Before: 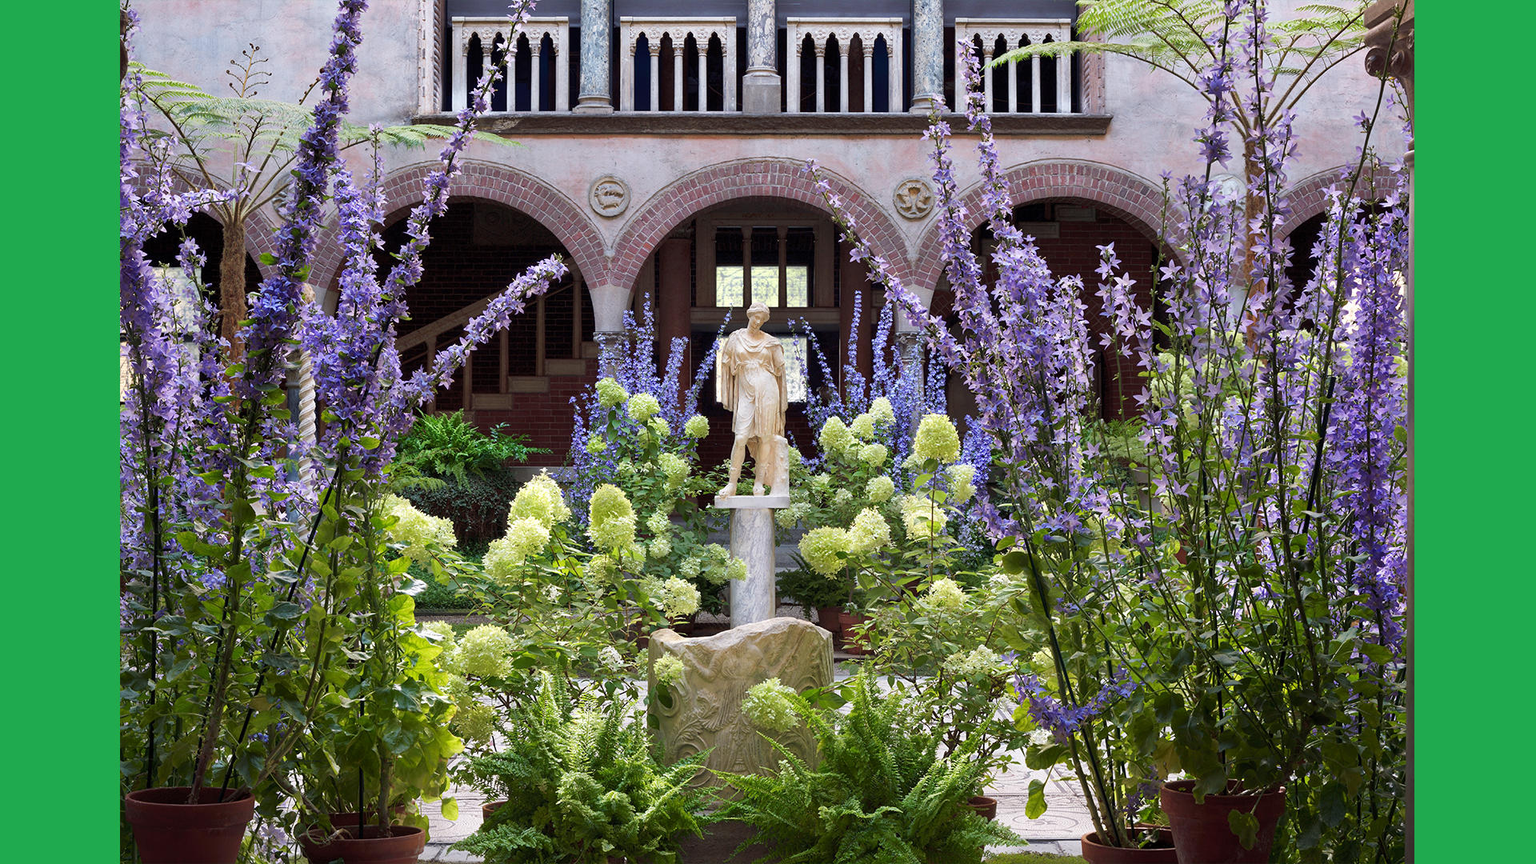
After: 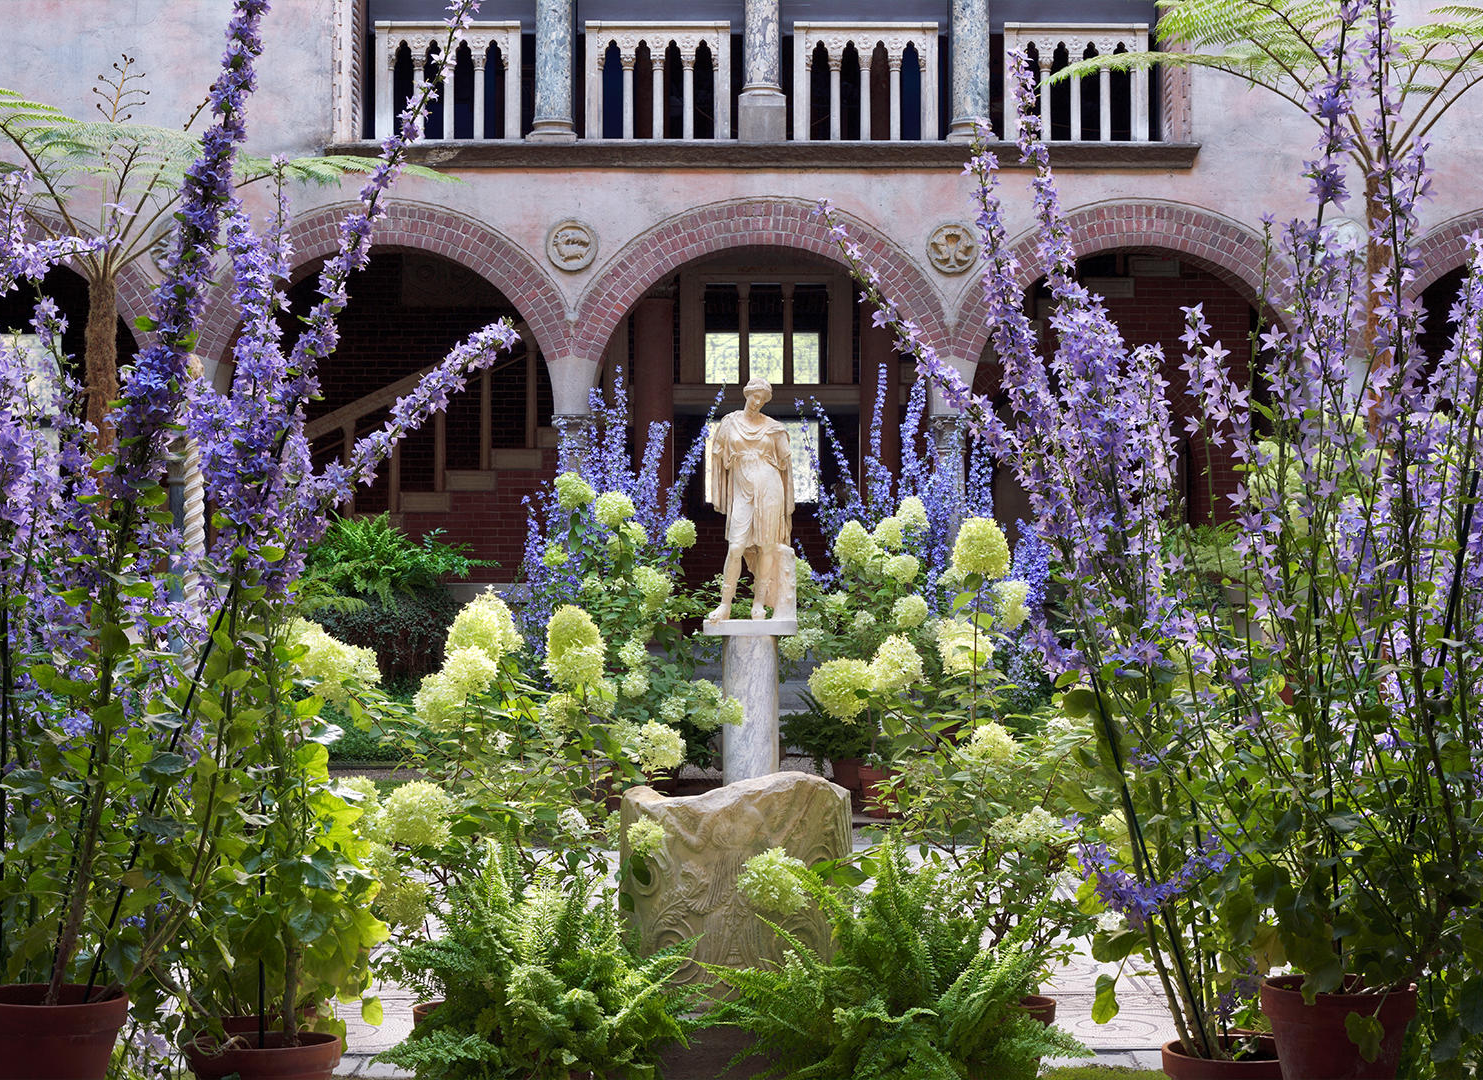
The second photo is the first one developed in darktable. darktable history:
crop: left 9.897%, right 12.817%
